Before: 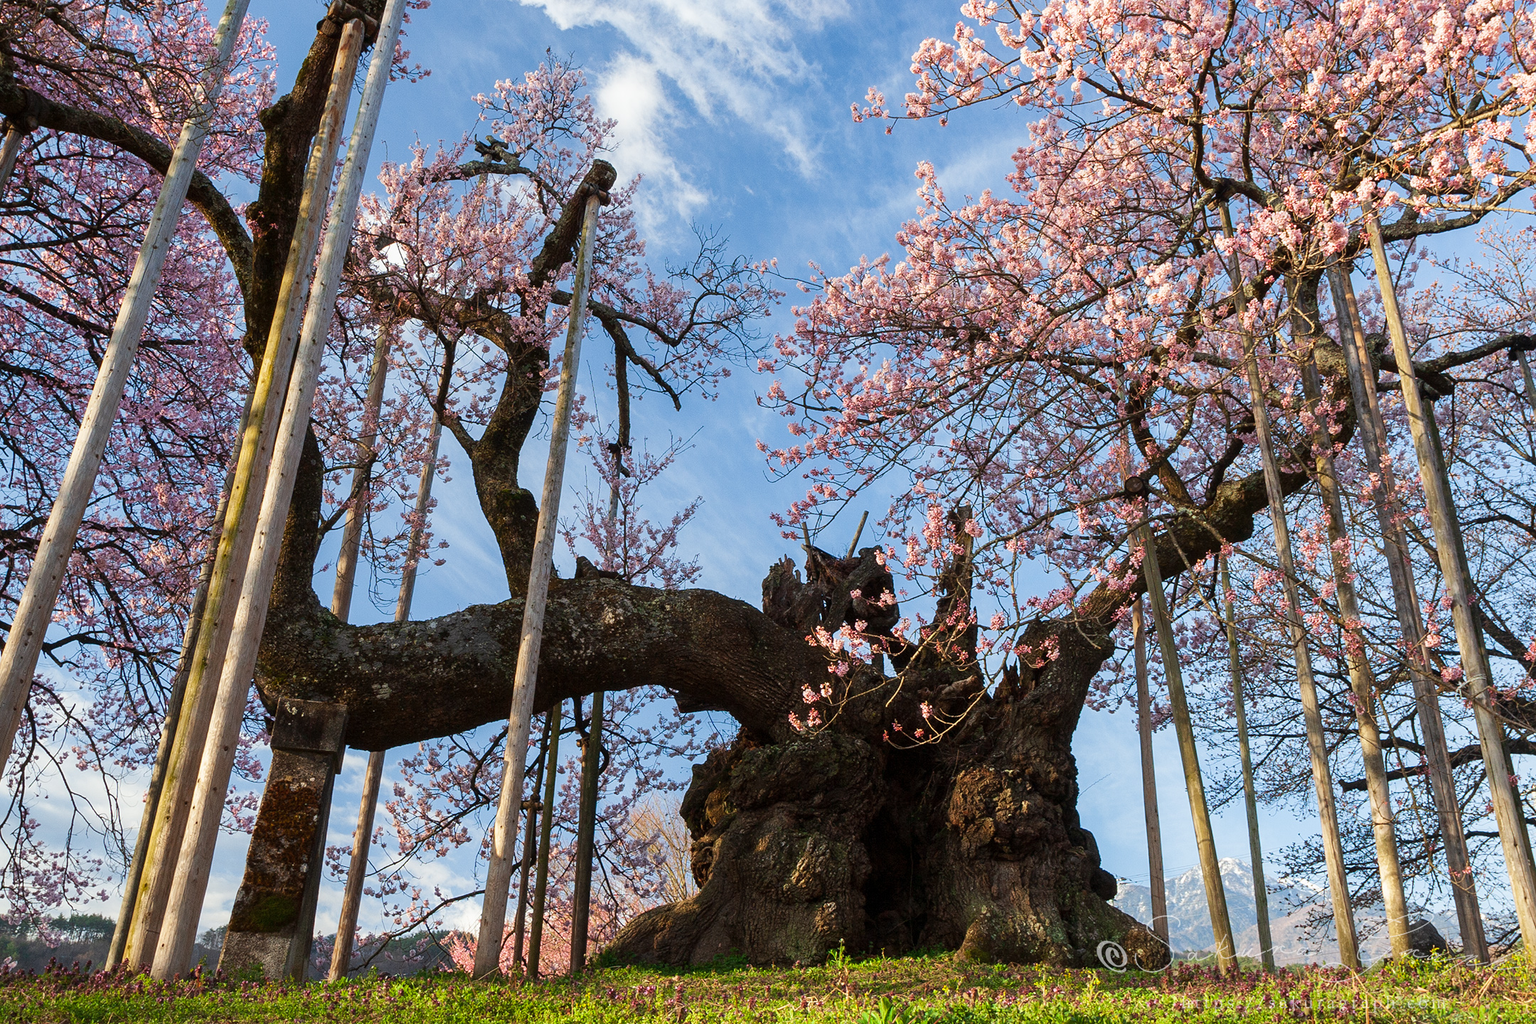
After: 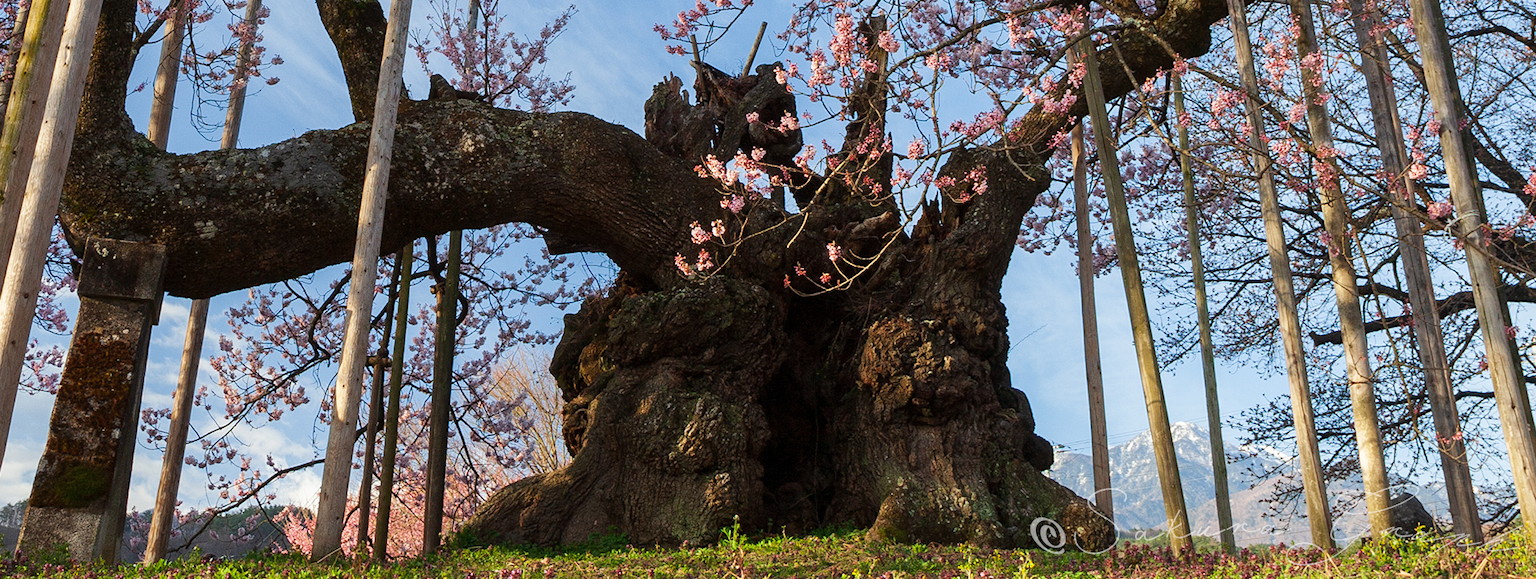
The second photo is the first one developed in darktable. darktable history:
crop and rotate: left 13.27%, top 48.067%, bottom 2.777%
